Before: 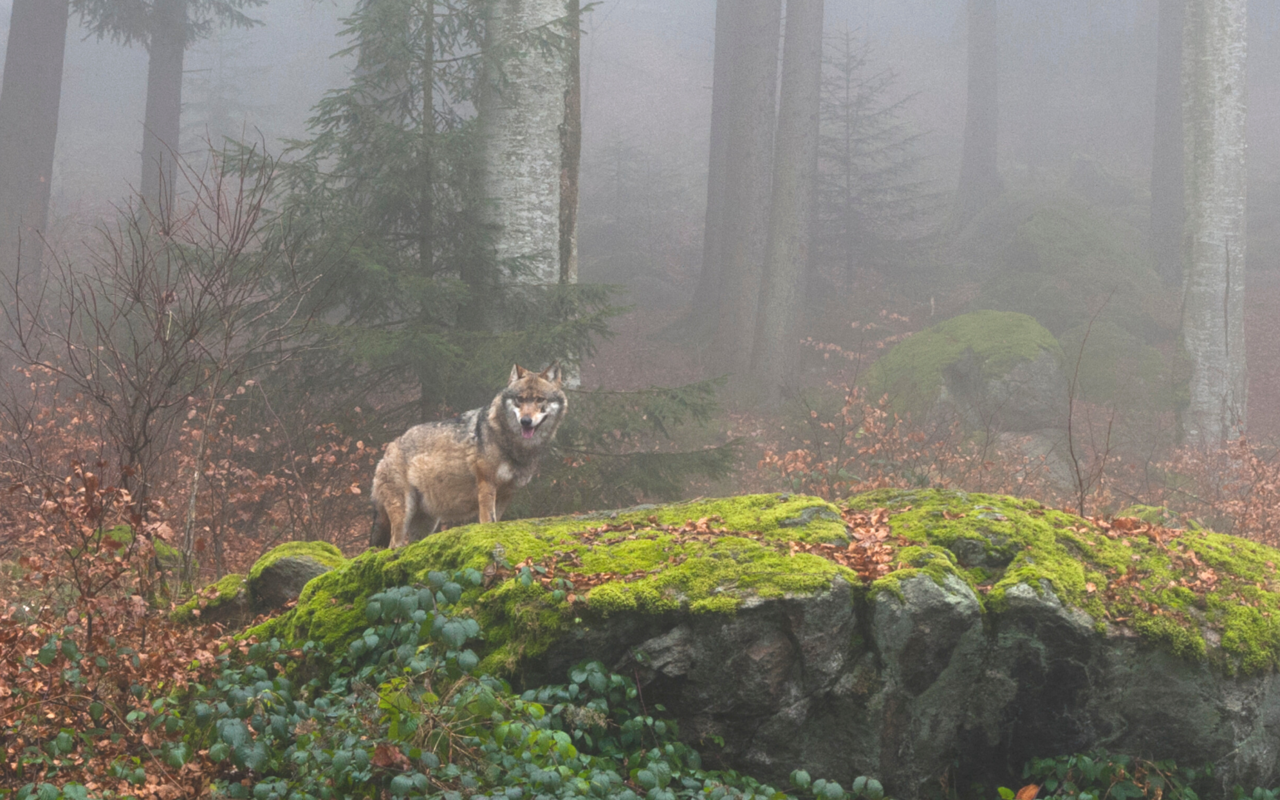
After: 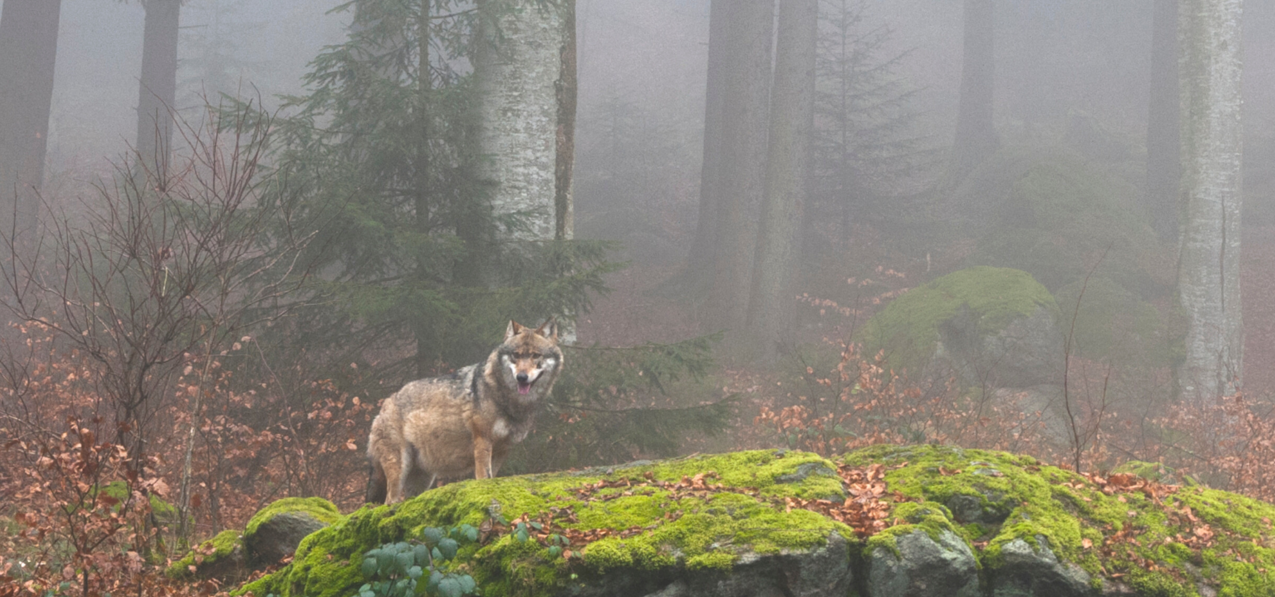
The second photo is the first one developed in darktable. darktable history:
crop: left 0.346%, top 5.54%, bottom 19.734%
